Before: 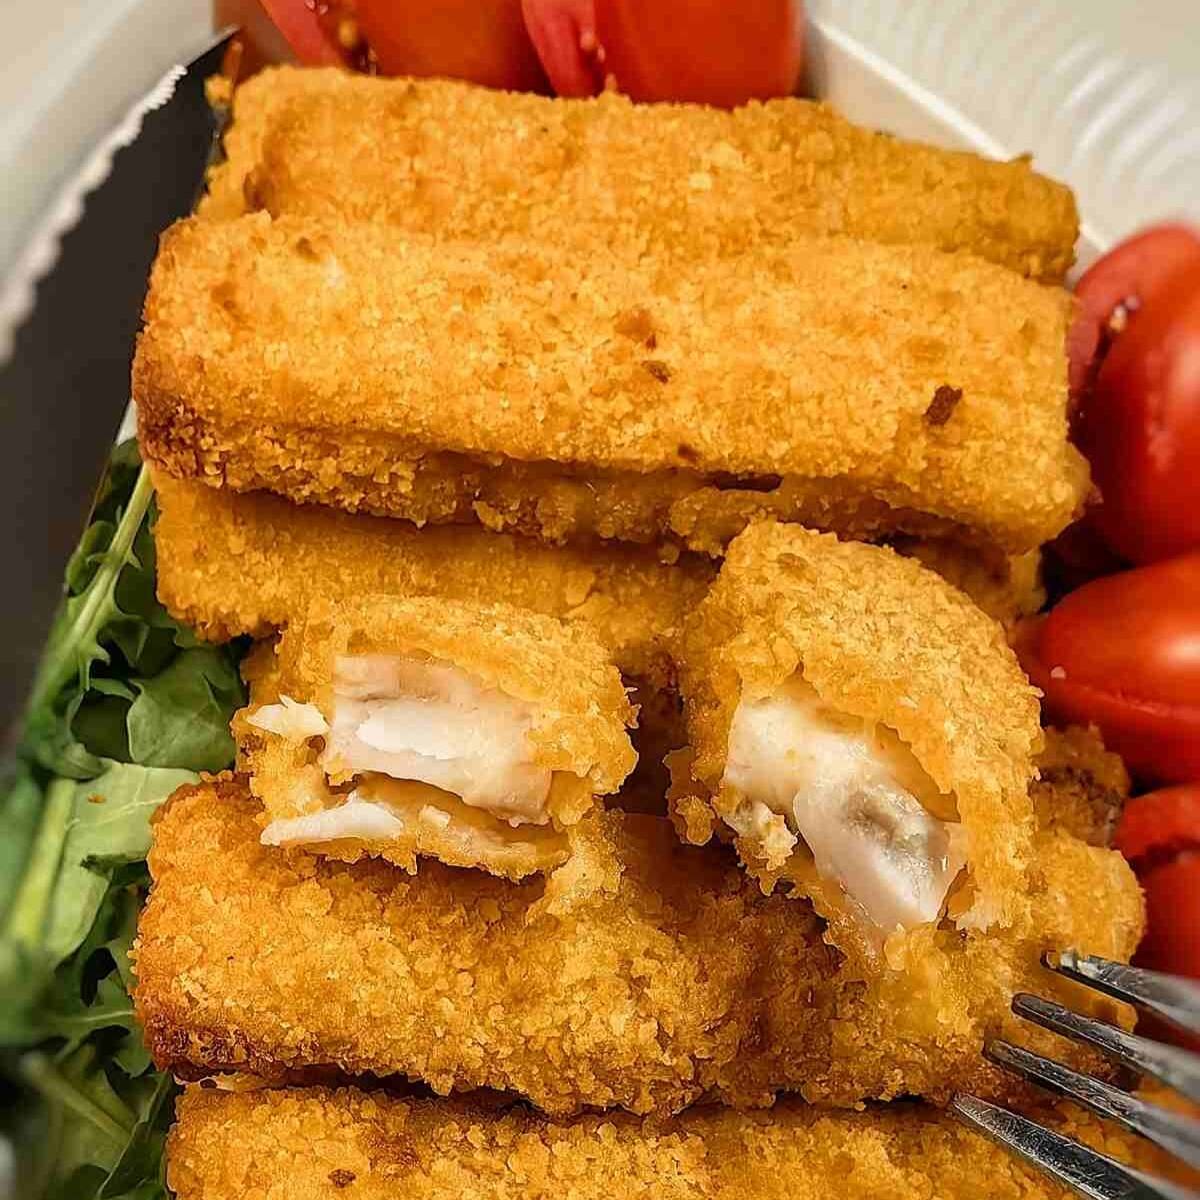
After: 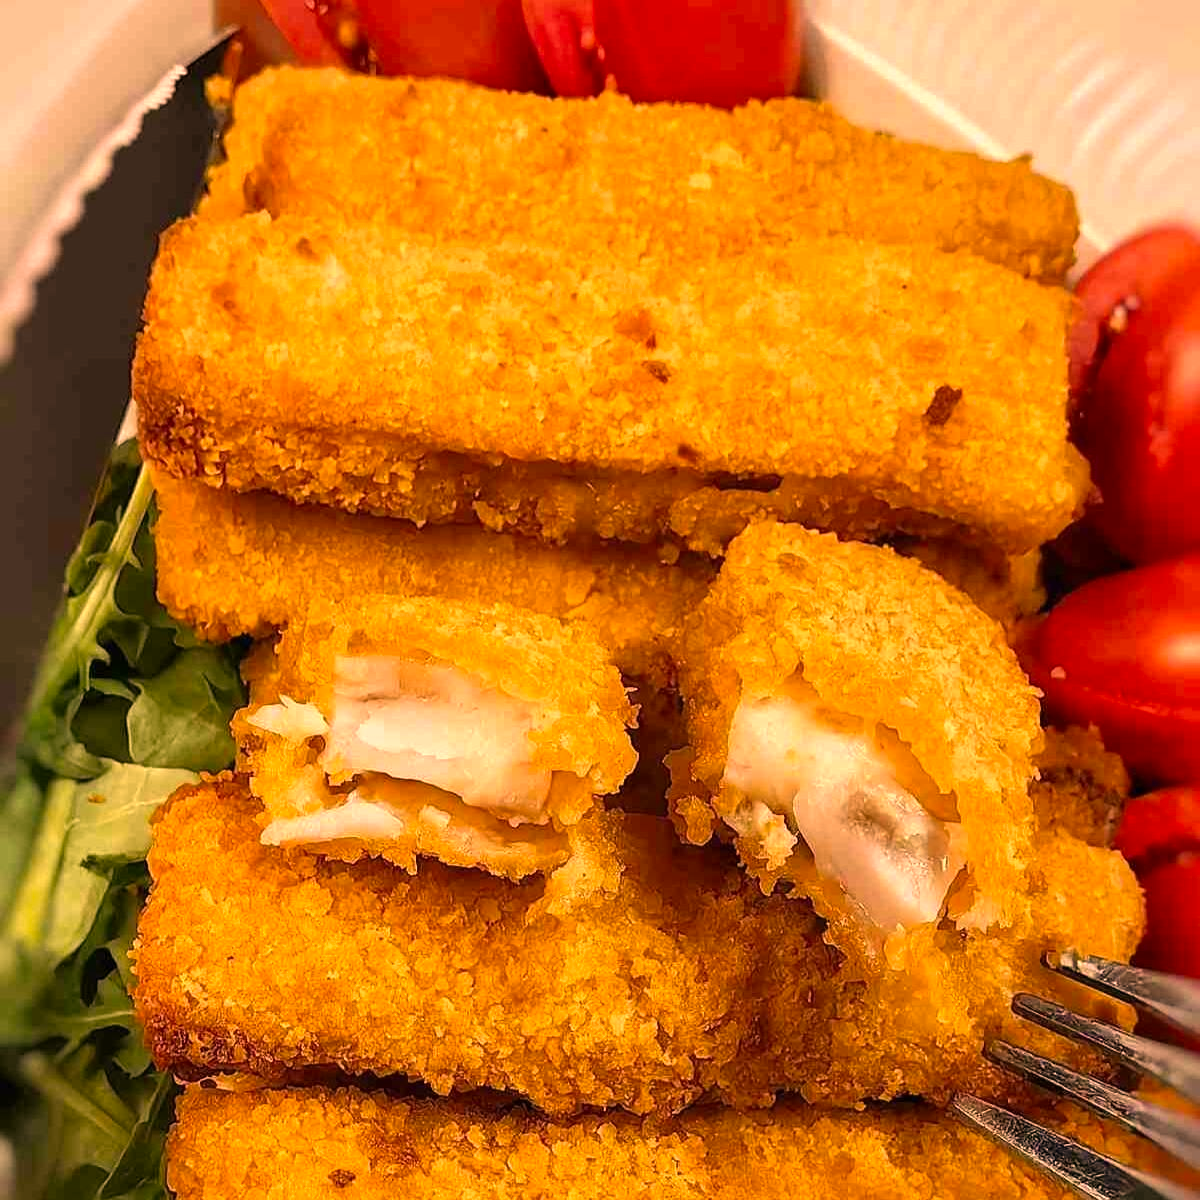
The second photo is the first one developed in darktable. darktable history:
color correction: highlights a* 22.23, highlights b* 22.52
exposure: exposure 0.201 EV, compensate highlight preservation false
velvia: on, module defaults
